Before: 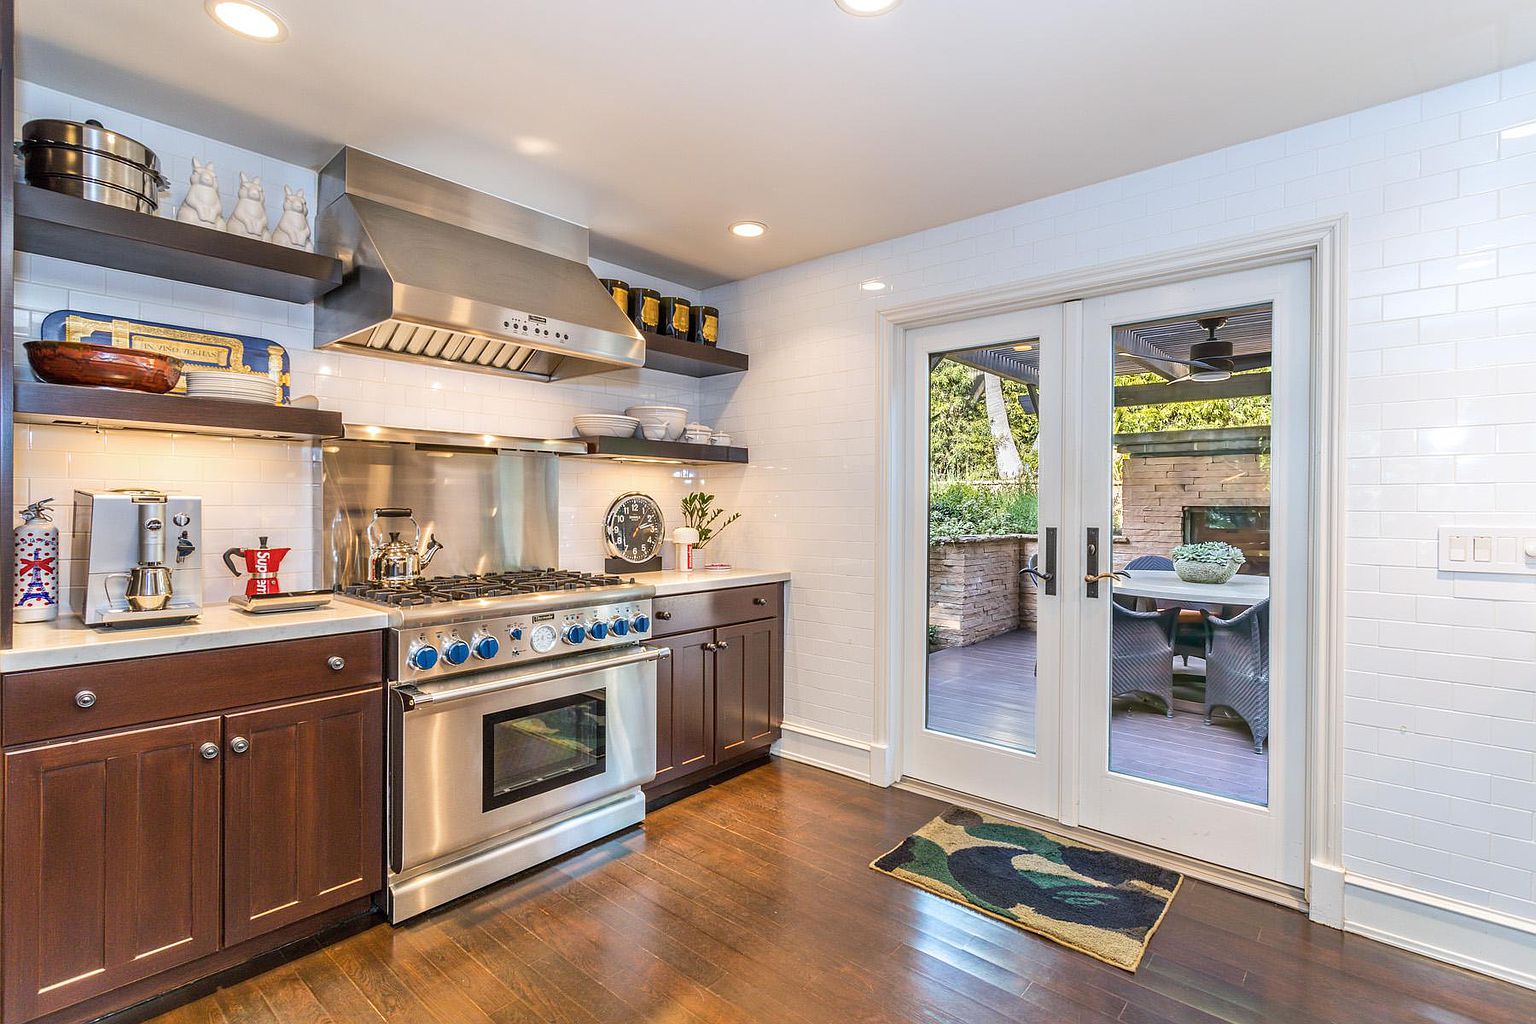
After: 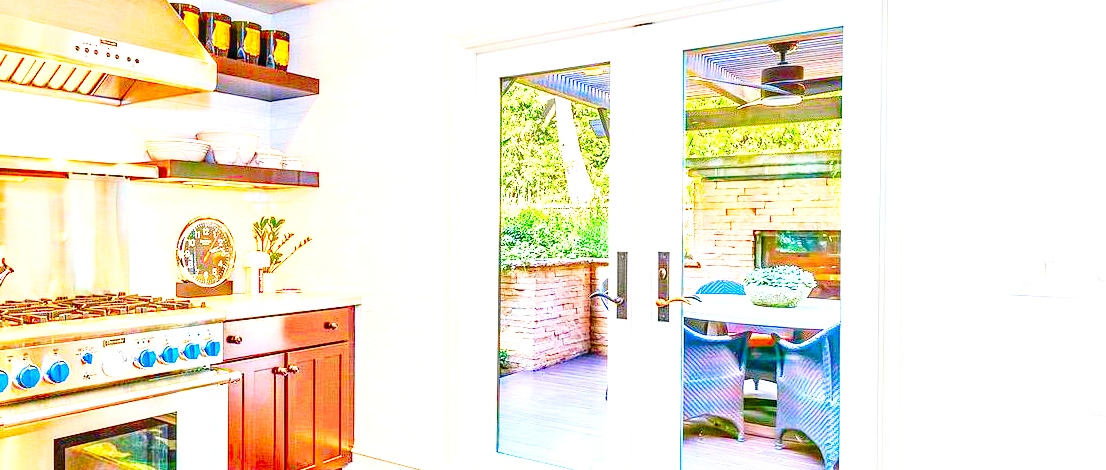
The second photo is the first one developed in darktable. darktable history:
base curve: curves: ch0 [(0, 0) (0.028, 0.03) (0.121, 0.232) (0.46, 0.748) (0.859, 0.968) (1, 1)], preserve colors none
crop and rotate: left 27.938%, top 27.046%, bottom 27.046%
exposure: black level correction 0, exposure 1.45 EV, compensate exposure bias true, compensate highlight preservation false
color correction: saturation 3
local contrast: on, module defaults
haze removal: adaptive false
